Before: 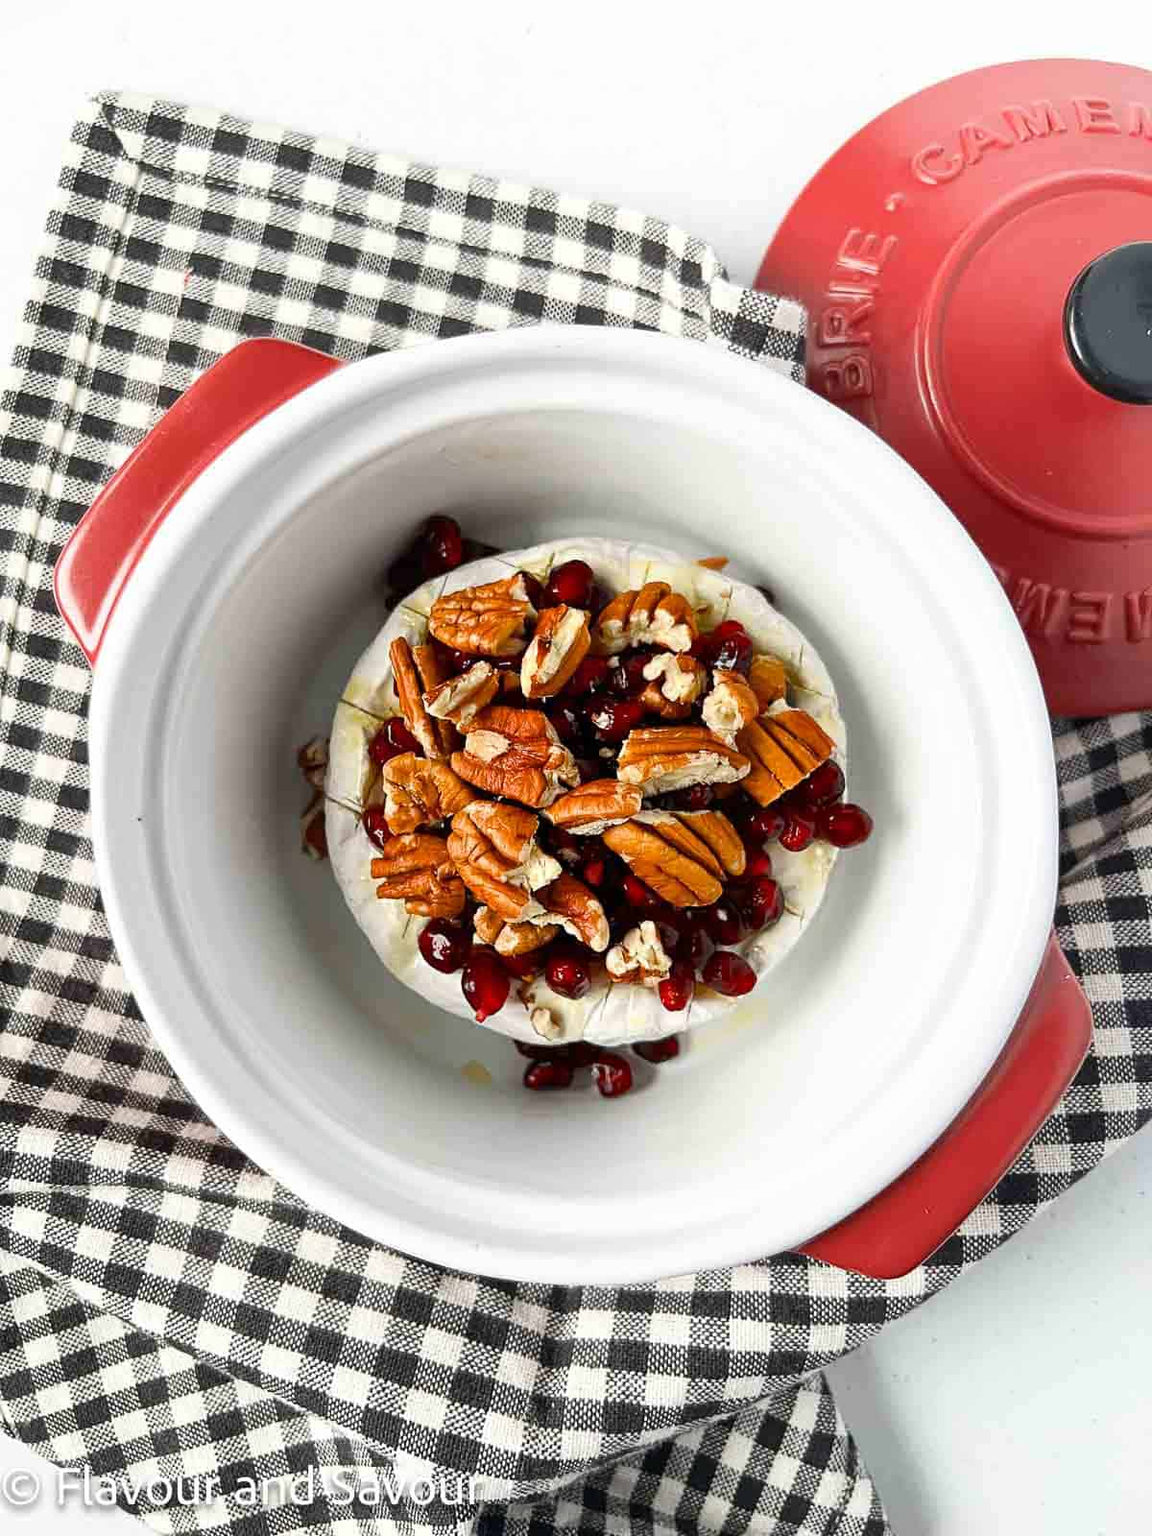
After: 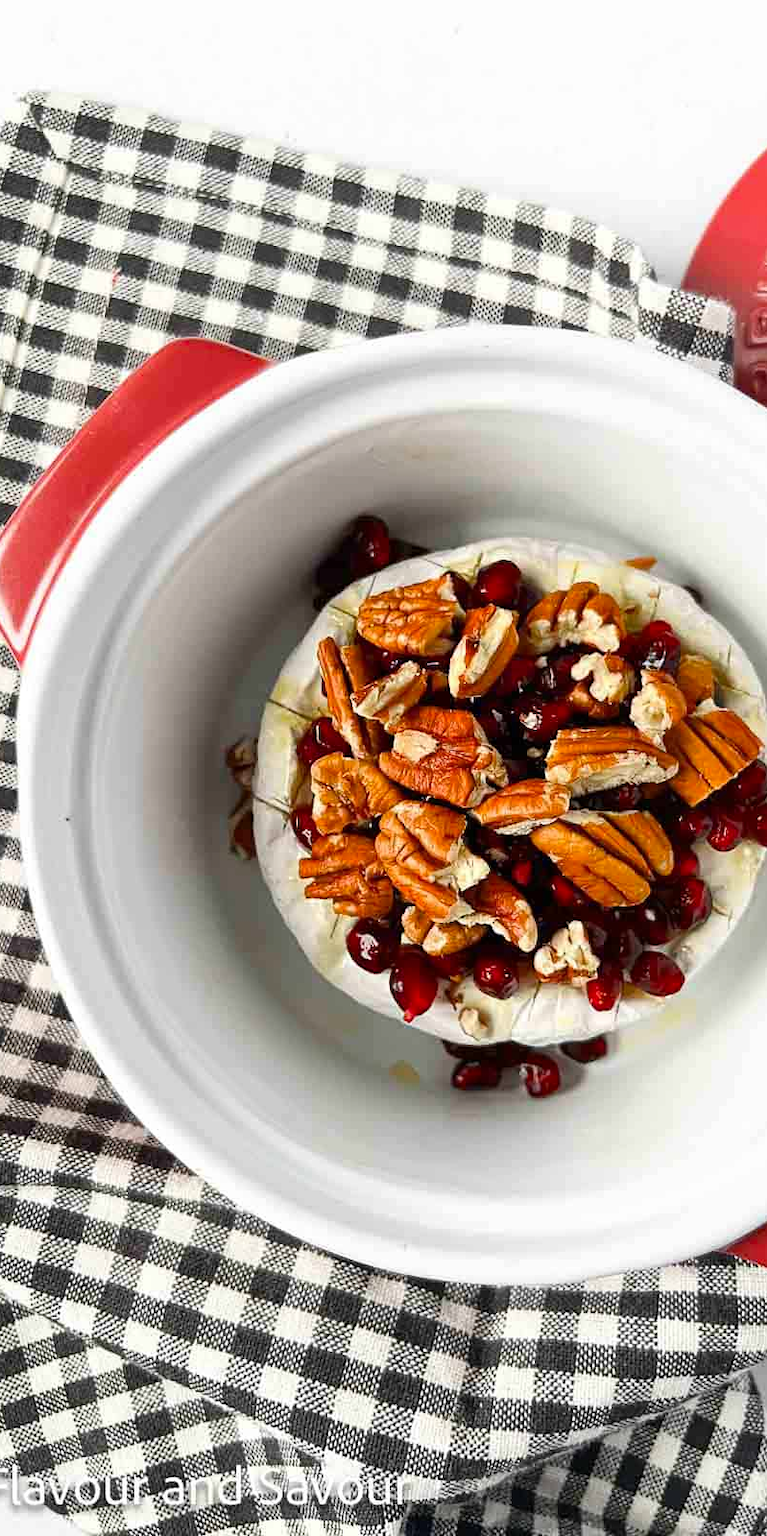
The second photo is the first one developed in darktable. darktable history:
color zones: curves: ch1 [(0, 0.523) (0.143, 0.545) (0.286, 0.52) (0.429, 0.506) (0.571, 0.503) (0.714, 0.503) (0.857, 0.508) (1, 0.523)]
crop and rotate: left 6.285%, right 27.104%
